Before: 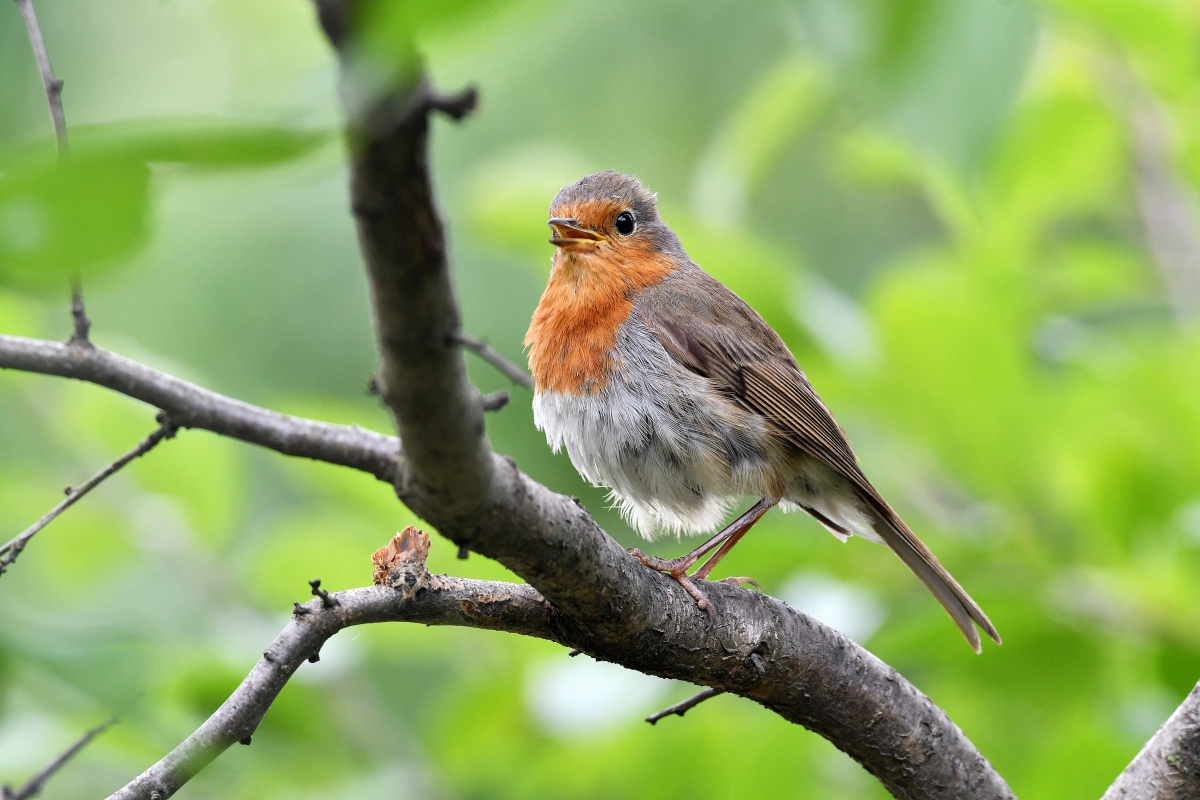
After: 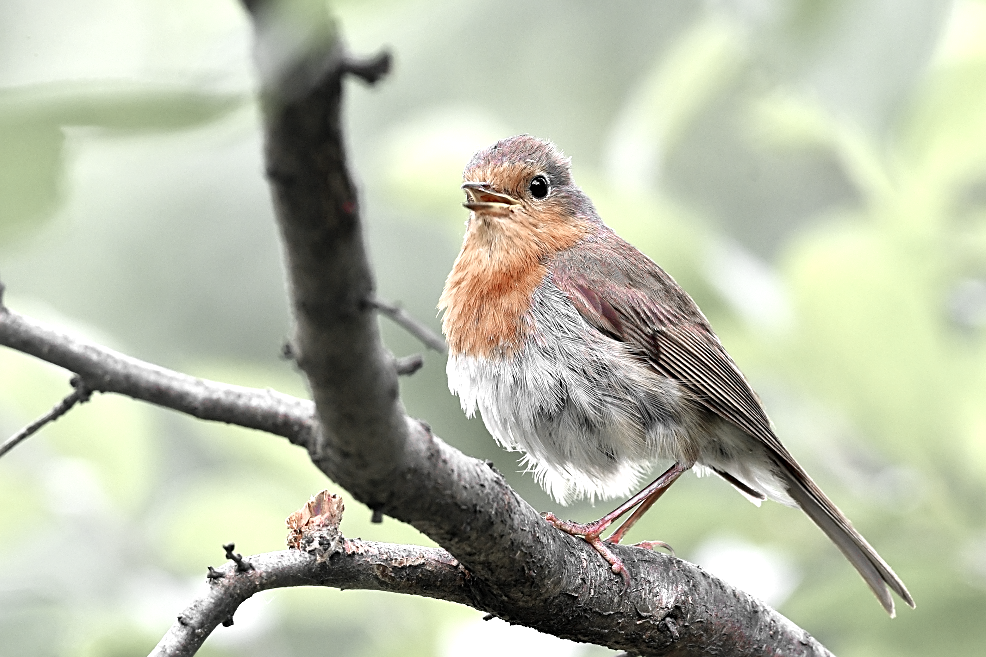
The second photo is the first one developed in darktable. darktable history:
crop and rotate: left 7.196%, top 4.574%, right 10.605%, bottom 13.178%
color zones: curves: ch1 [(0, 0.831) (0.08, 0.771) (0.157, 0.268) (0.241, 0.207) (0.562, -0.005) (0.714, -0.013) (0.876, 0.01) (1, 0.831)]
exposure: exposure 0.6 EV, compensate highlight preservation false
sharpen: on, module defaults
